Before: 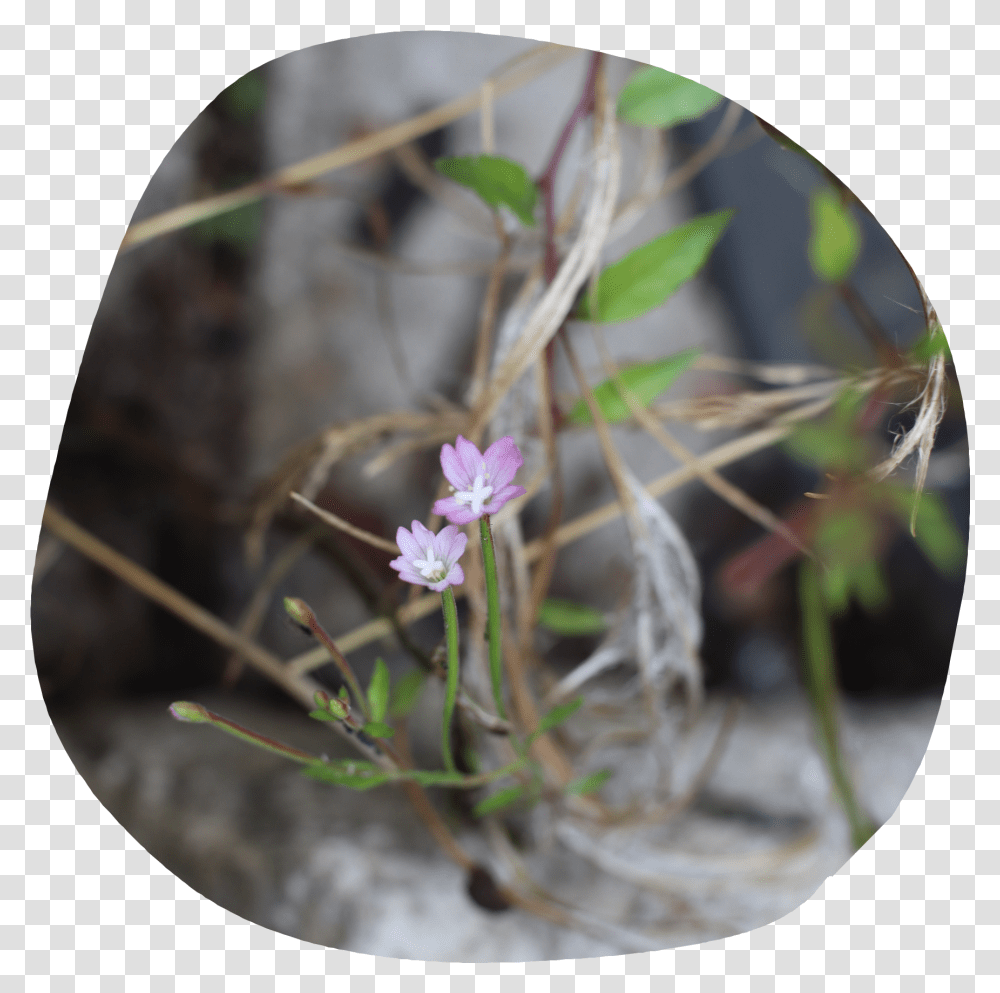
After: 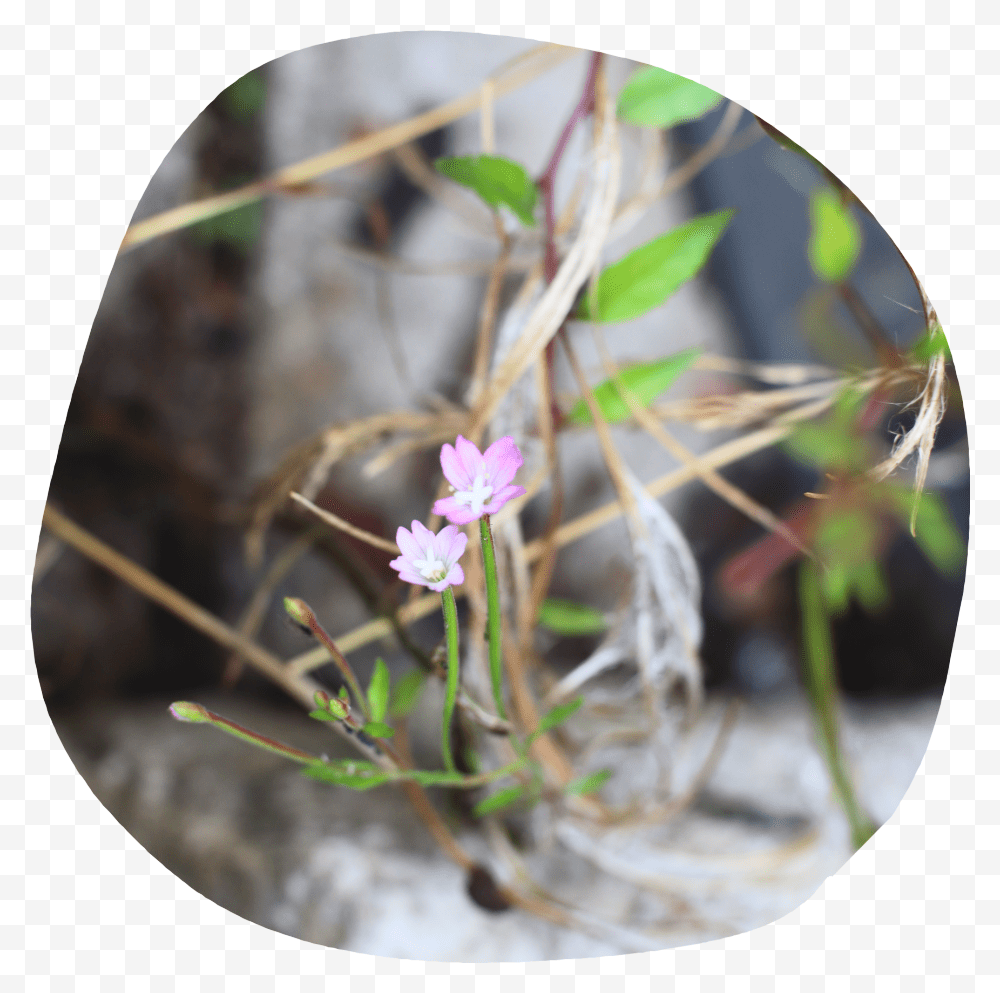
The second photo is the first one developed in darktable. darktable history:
contrast brightness saturation: contrast 0.244, brightness 0.253, saturation 0.383
